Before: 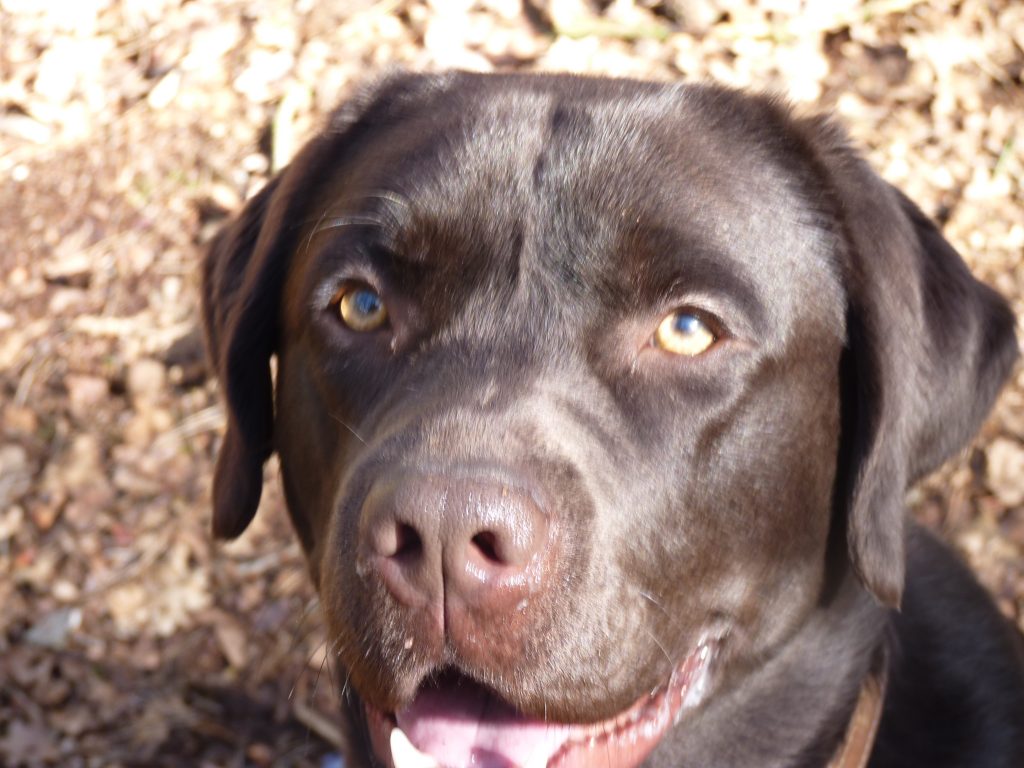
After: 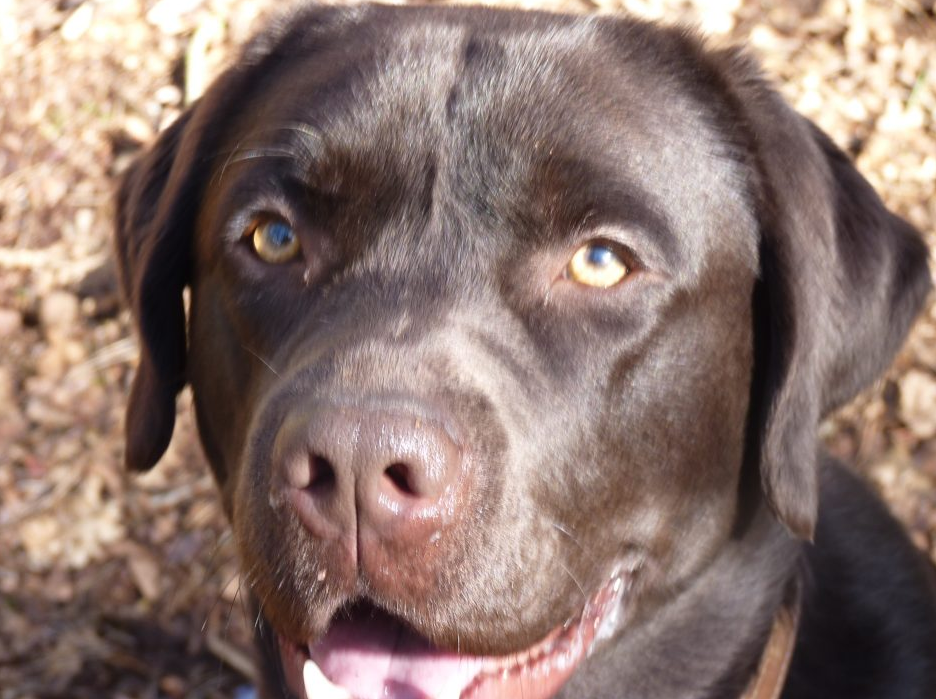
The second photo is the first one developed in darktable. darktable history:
crop and rotate: left 8.503%, top 8.918%
